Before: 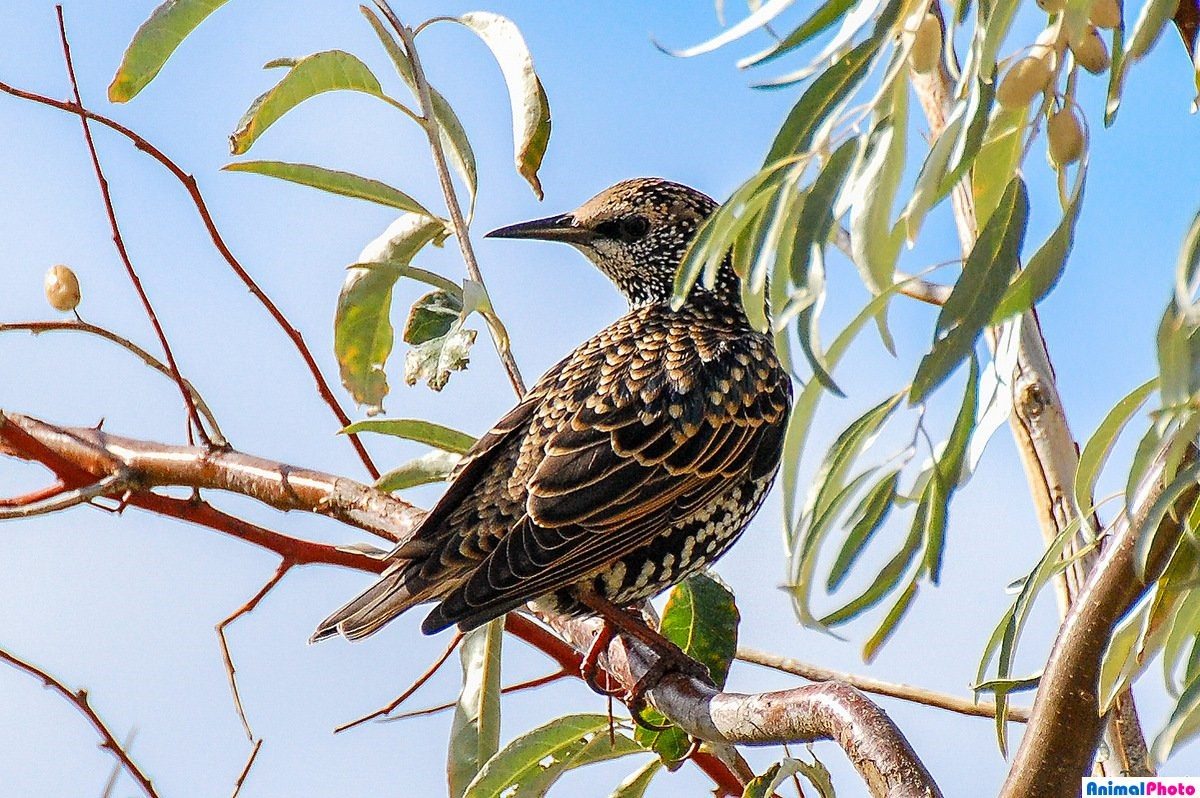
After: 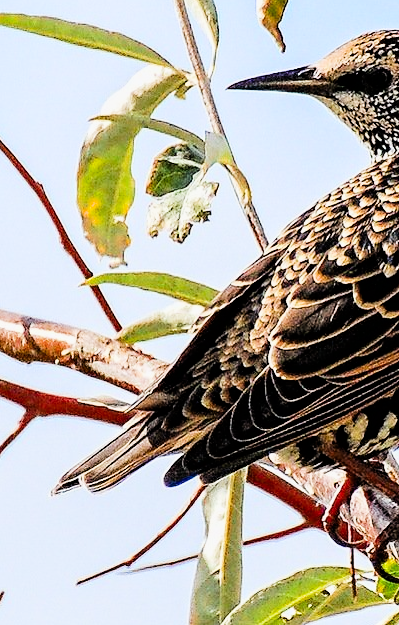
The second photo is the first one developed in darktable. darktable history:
contrast equalizer: octaves 7, y [[0.5, 0.488, 0.462, 0.461, 0.491, 0.5], [0.5 ×6], [0.5 ×6], [0 ×6], [0 ×6]], mix -0.994
crop and rotate: left 21.52%, top 18.576%, right 45.173%, bottom 2.989%
color zones: curves: ch0 [(0.068, 0.464) (0.25, 0.5) (0.48, 0.508) (0.75, 0.536) (0.886, 0.476) (0.967, 0.456)]; ch1 [(0.066, 0.456) (0.25, 0.5) (0.616, 0.508) (0.746, 0.56) (0.934, 0.444)]
exposure: black level correction 0, exposure 0.692 EV, compensate exposure bias true, compensate highlight preservation false
filmic rgb: black relative exposure -5.02 EV, white relative exposure 3.97 EV, hardness 2.88, contrast 1.384, highlights saturation mix -30.54%
tone equalizer: edges refinement/feathering 500, mask exposure compensation -1.57 EV, preserve details no
contrast brightness saturation: saturation 0.184
